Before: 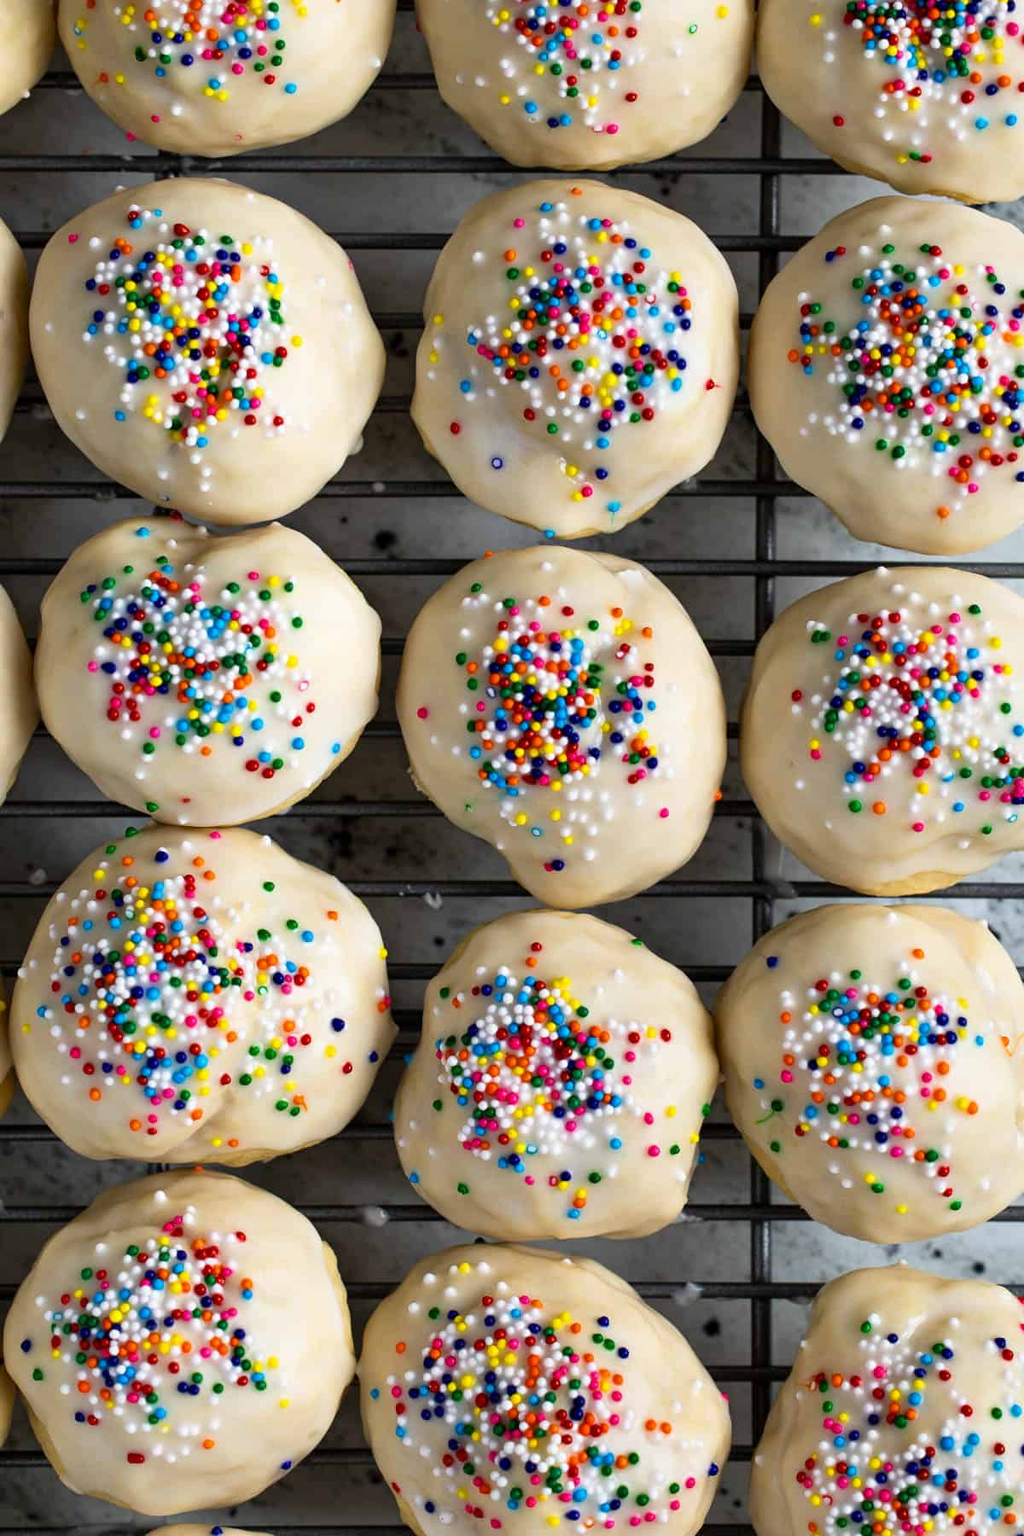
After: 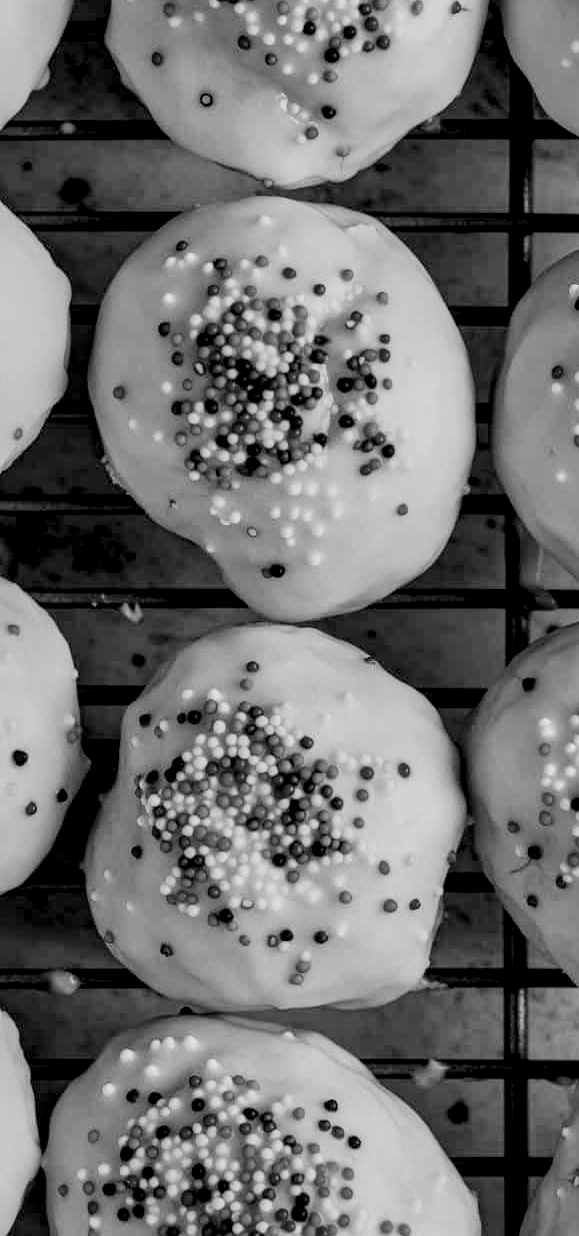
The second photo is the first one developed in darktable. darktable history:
local contrast: detail 160%
white balance: red 1, blue 1
crop: left 31.379%, top 24.658%, right 20.326%, bottom 6.628%
filmic rgb: black relative exposure -7.65 EV, white relative exposure 4.56 EV, hardness 3.61, color science v6 (2022)
monochrome: a -71.75, b 75.82
